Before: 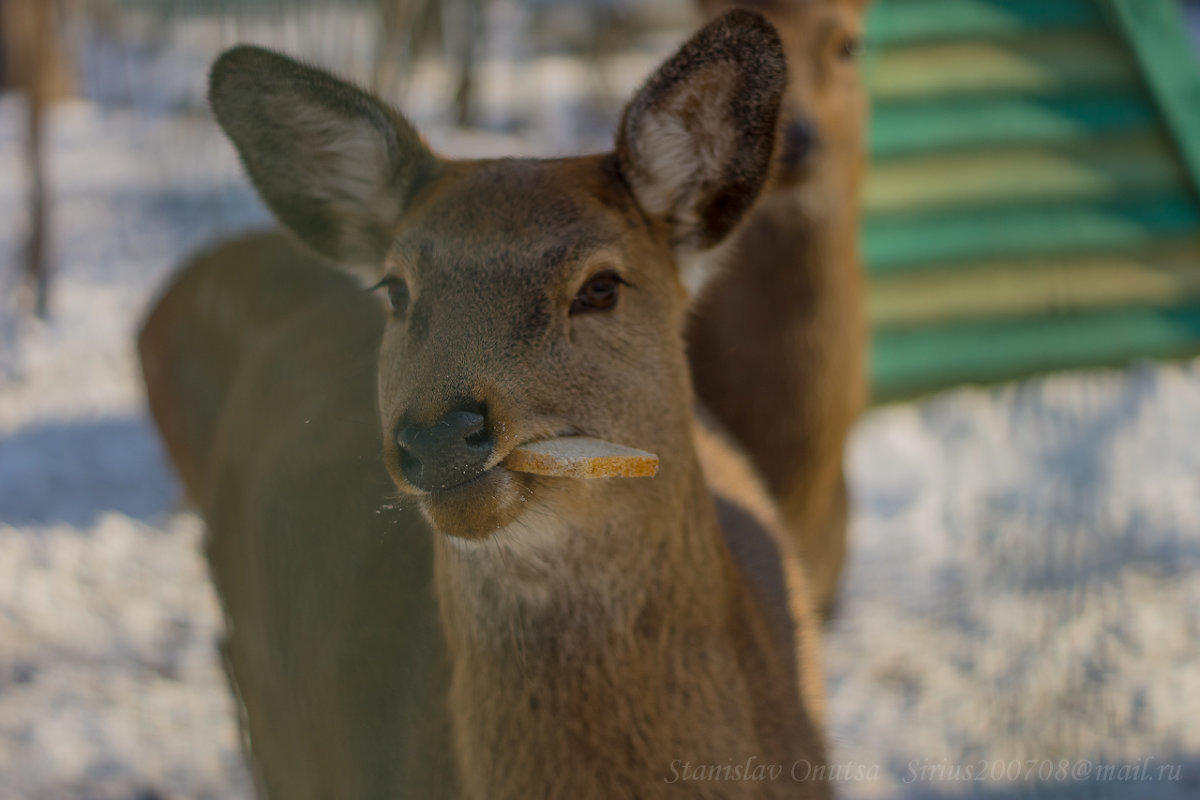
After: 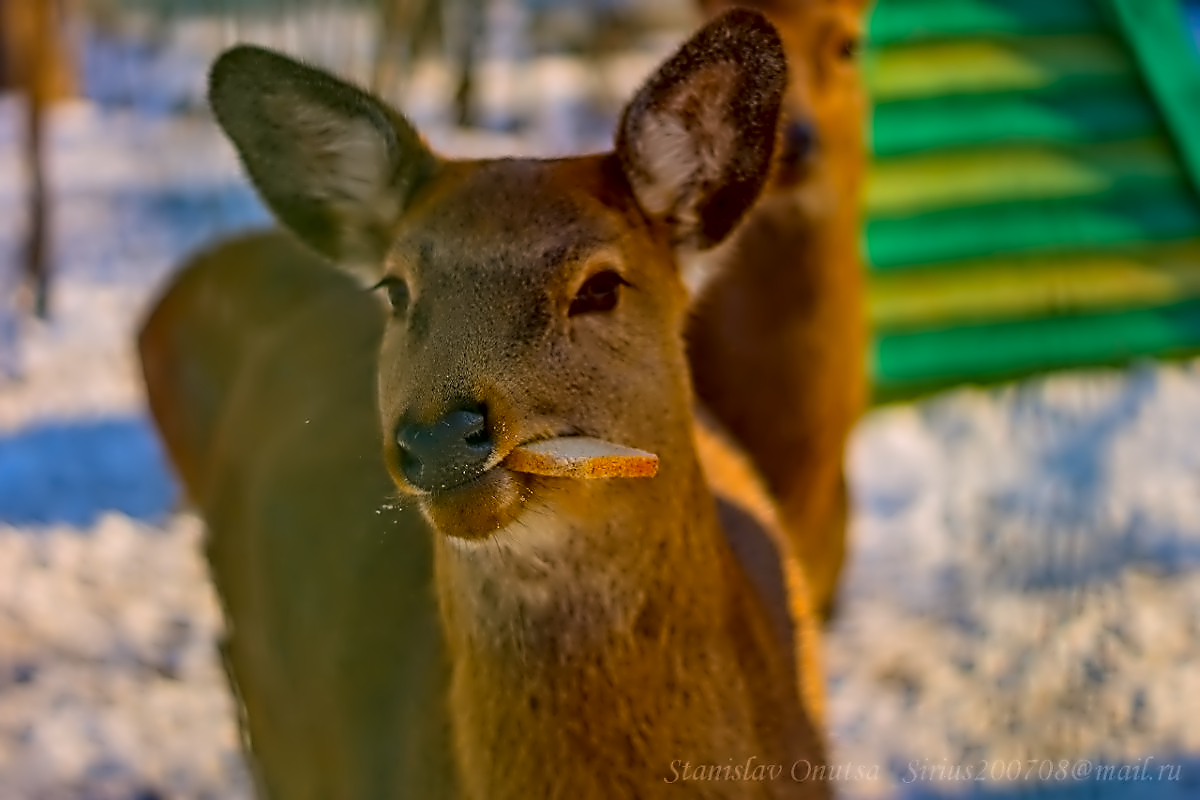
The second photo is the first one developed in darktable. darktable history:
color correction: highlights a* 1.54, highlights b* -1.7, saturation 2.43
sharpen: on, module defaults
contrast equalizer: y [[0.5, 0.542, 0.583, 0.625, 0.667, 0.708], [0.5 ×6], [0.5 ×6], [0, 0.033, 0.067, 0.1, 0.133, 0.167], [0, 0.05, 0.1, 0.15, 0.2, 0.25]]
local contrast: mode bilateral grid, contrast 20, coarseness 49, detail 119%, midtone range 0.2
